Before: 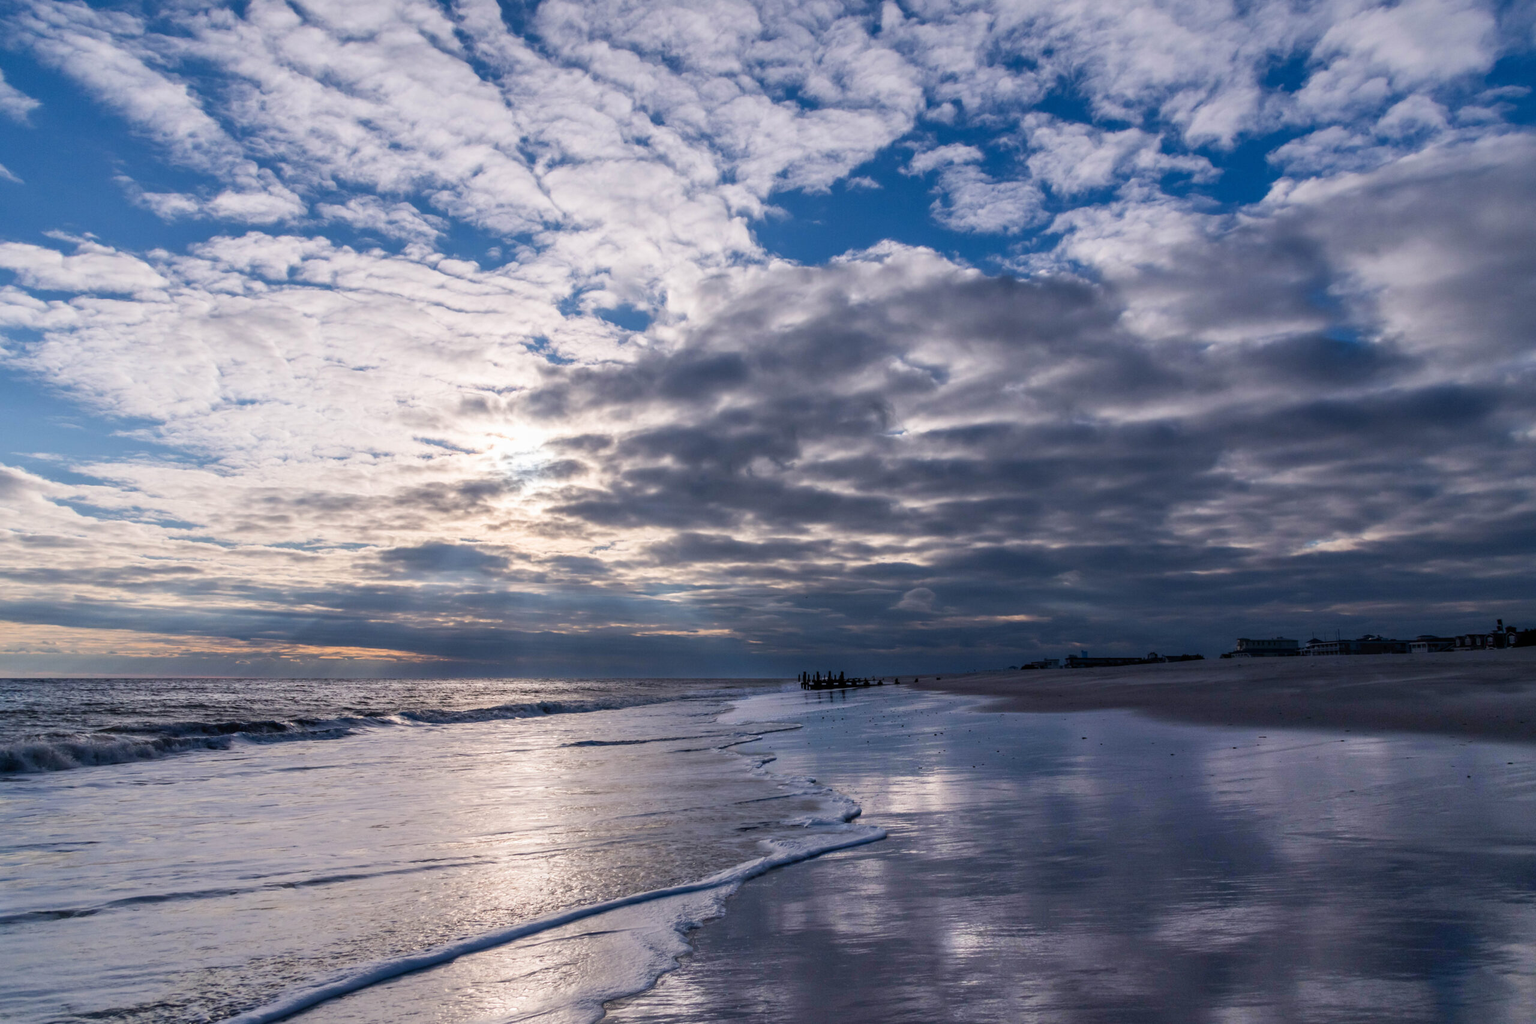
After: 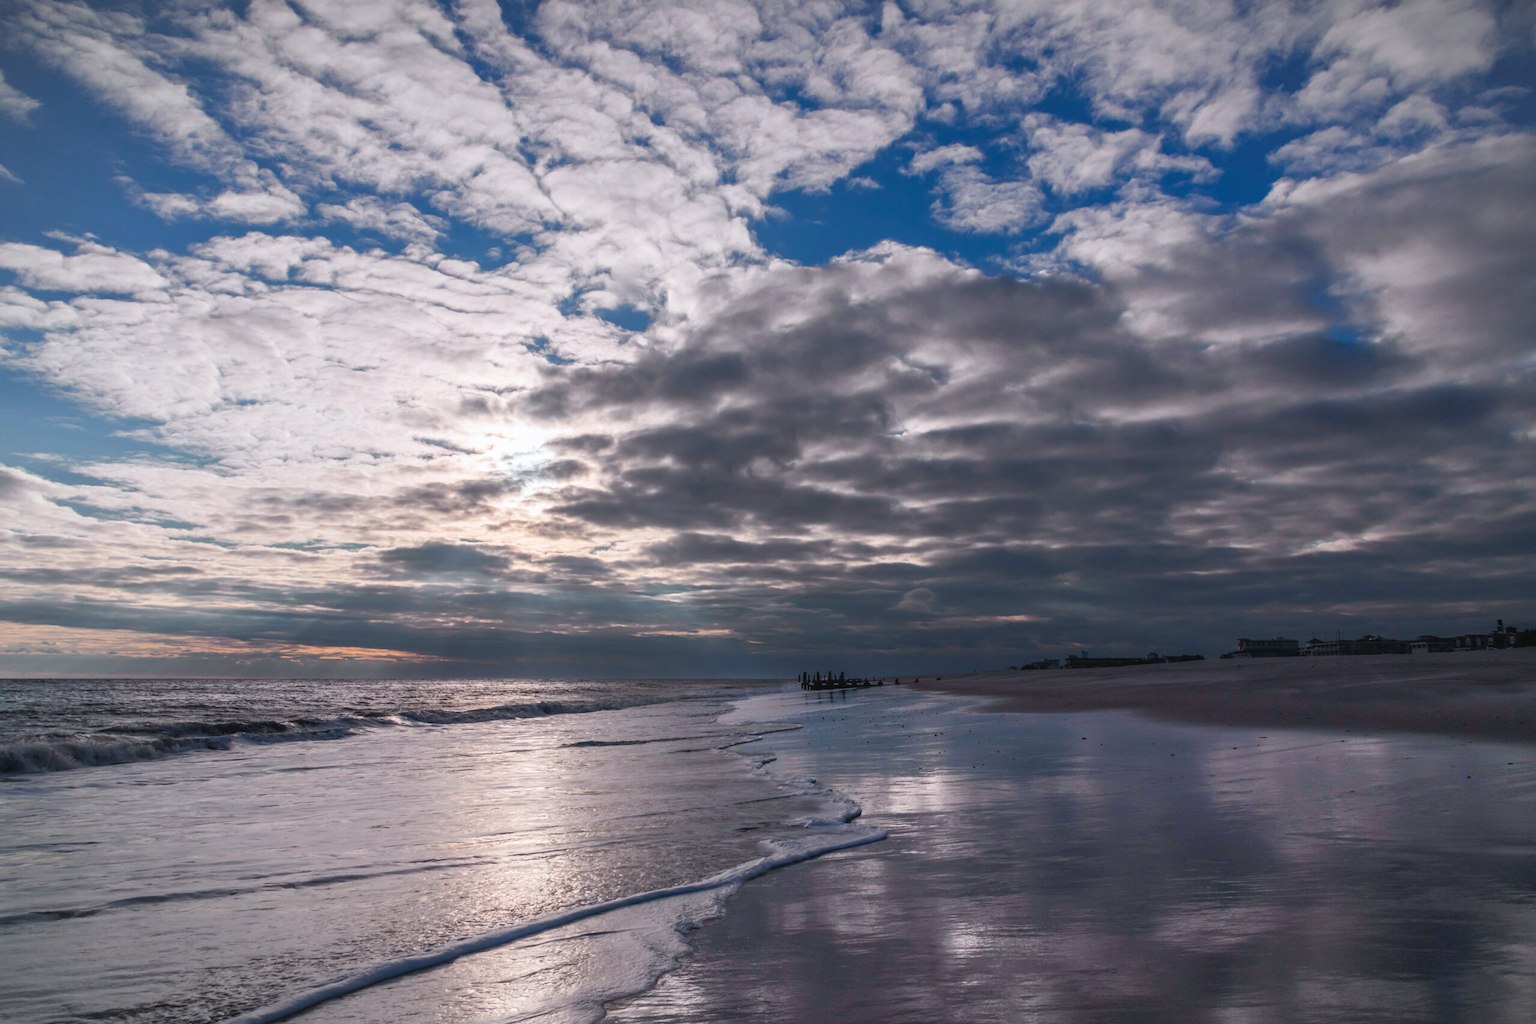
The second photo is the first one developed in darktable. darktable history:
vignetting: fall-off radius 99.24%, saturation -0.65, width/height ratio 1.342, dithering 8-bit output, unbound false
tone curve: curves: ch0 [(0.001, 0.042) (0.128, 0.16) (0.452, 0.42) (0.603, 0.566) (0.754, 0.733) (1, 1)]; ch1 [(0, 0) (0.325, 0.327) (0.412, 0.441) (0.473, 0.466) (0.5, 0.499) (0.549, 0.558) (0.617, 0.625) (0.713, 0.7) (1, 1)]; ch2 [(0, 0) (0.386, 0.397) (0.445, 0.47) (0.505, 0.498) (0.529, 0.524) (0.574, 0.569) (0.652, 0.641) (1, 1)], color space Lab, independent channels, preserve colors none
